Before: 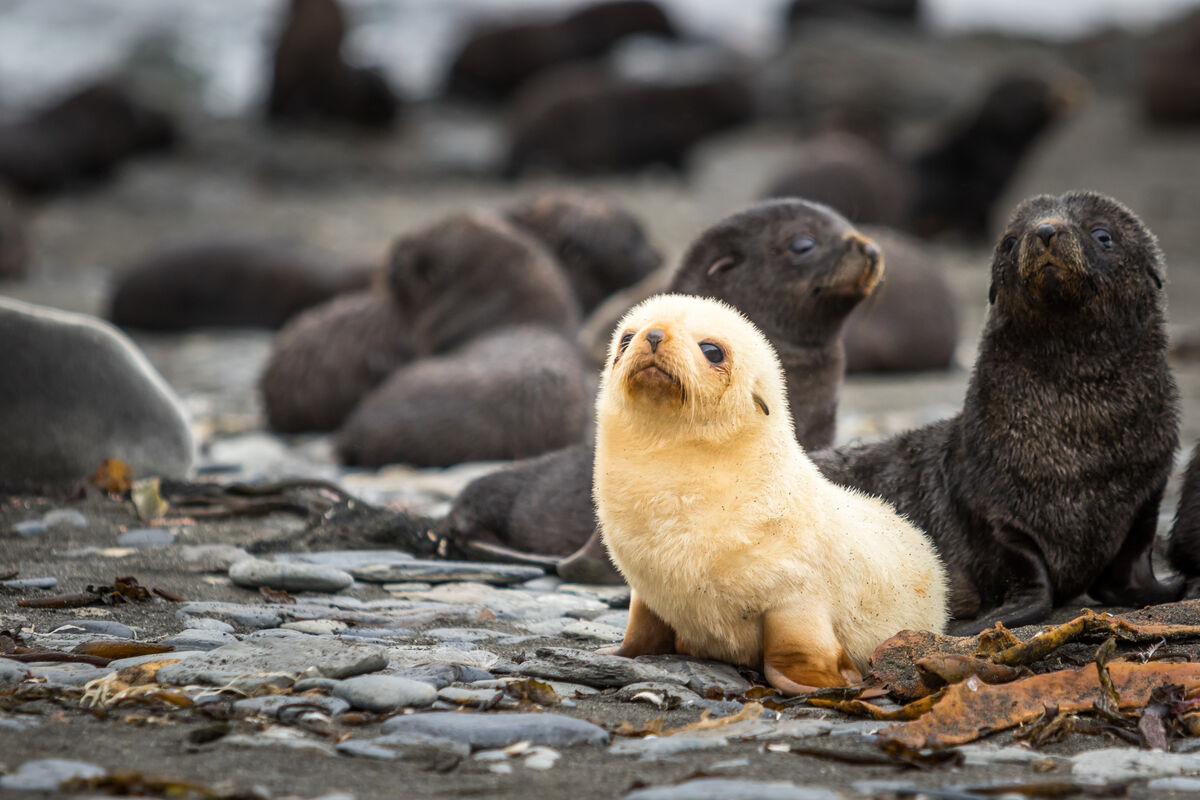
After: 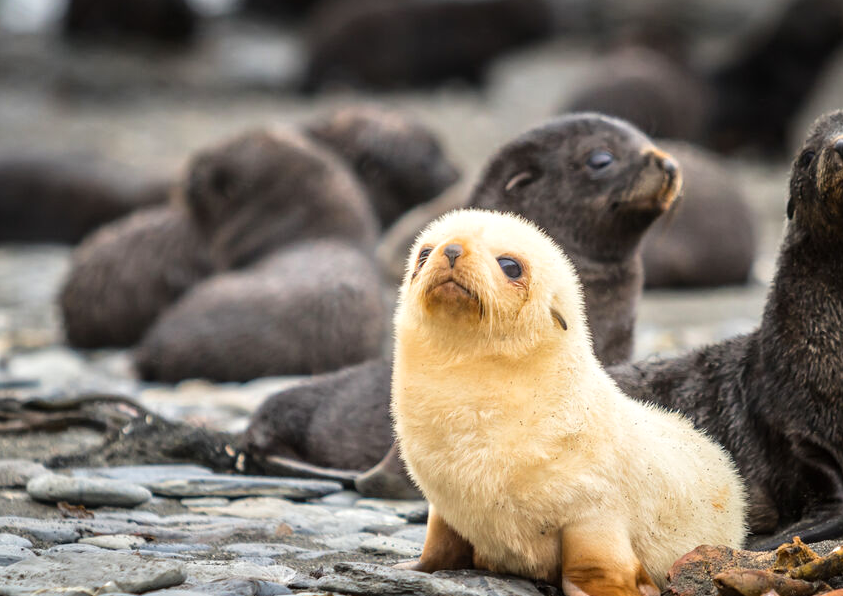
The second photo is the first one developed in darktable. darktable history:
tone equalizer: -8 EV 0.024 EV, -7 EV -0.015 EV, -6 EV 0.014 EV, -5 EV 0.031 EV, -4 EV 0.264 EV, -3 EV 0.617 EV, -2 EV 0.576 EV, -1 EV 0.199 EV, +0 EV 0.042 EV, mask exposure compensation -0.498 EV
crop and rotate: left 16.839%, top 10.737%, right 12.91%, bottom 14.683%
